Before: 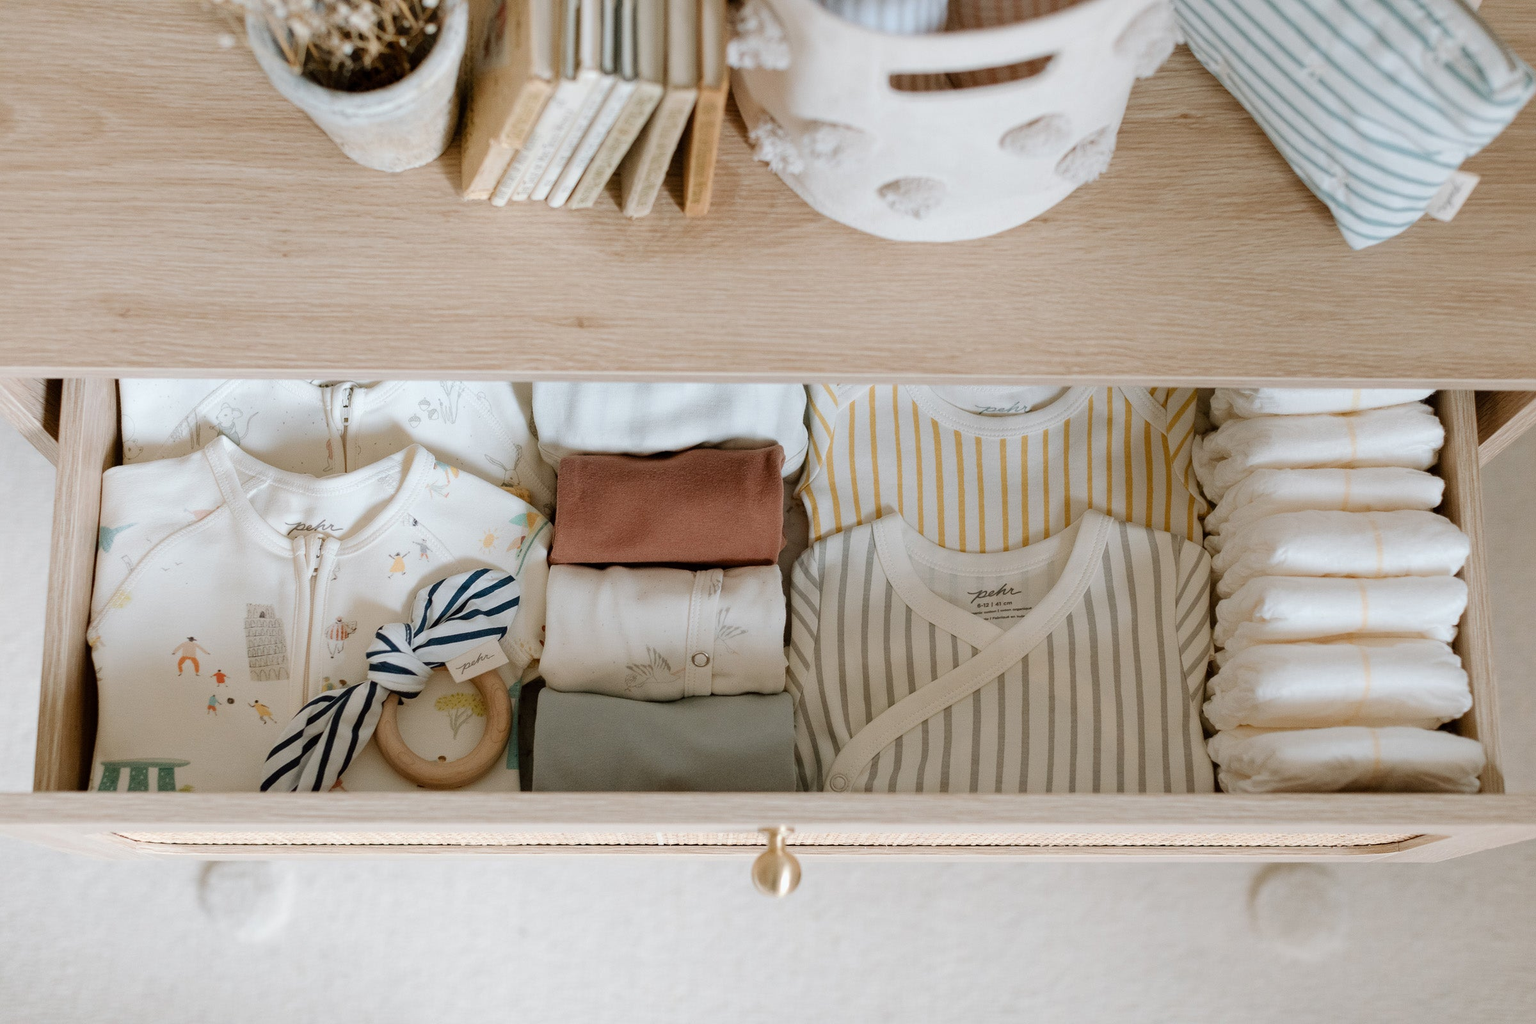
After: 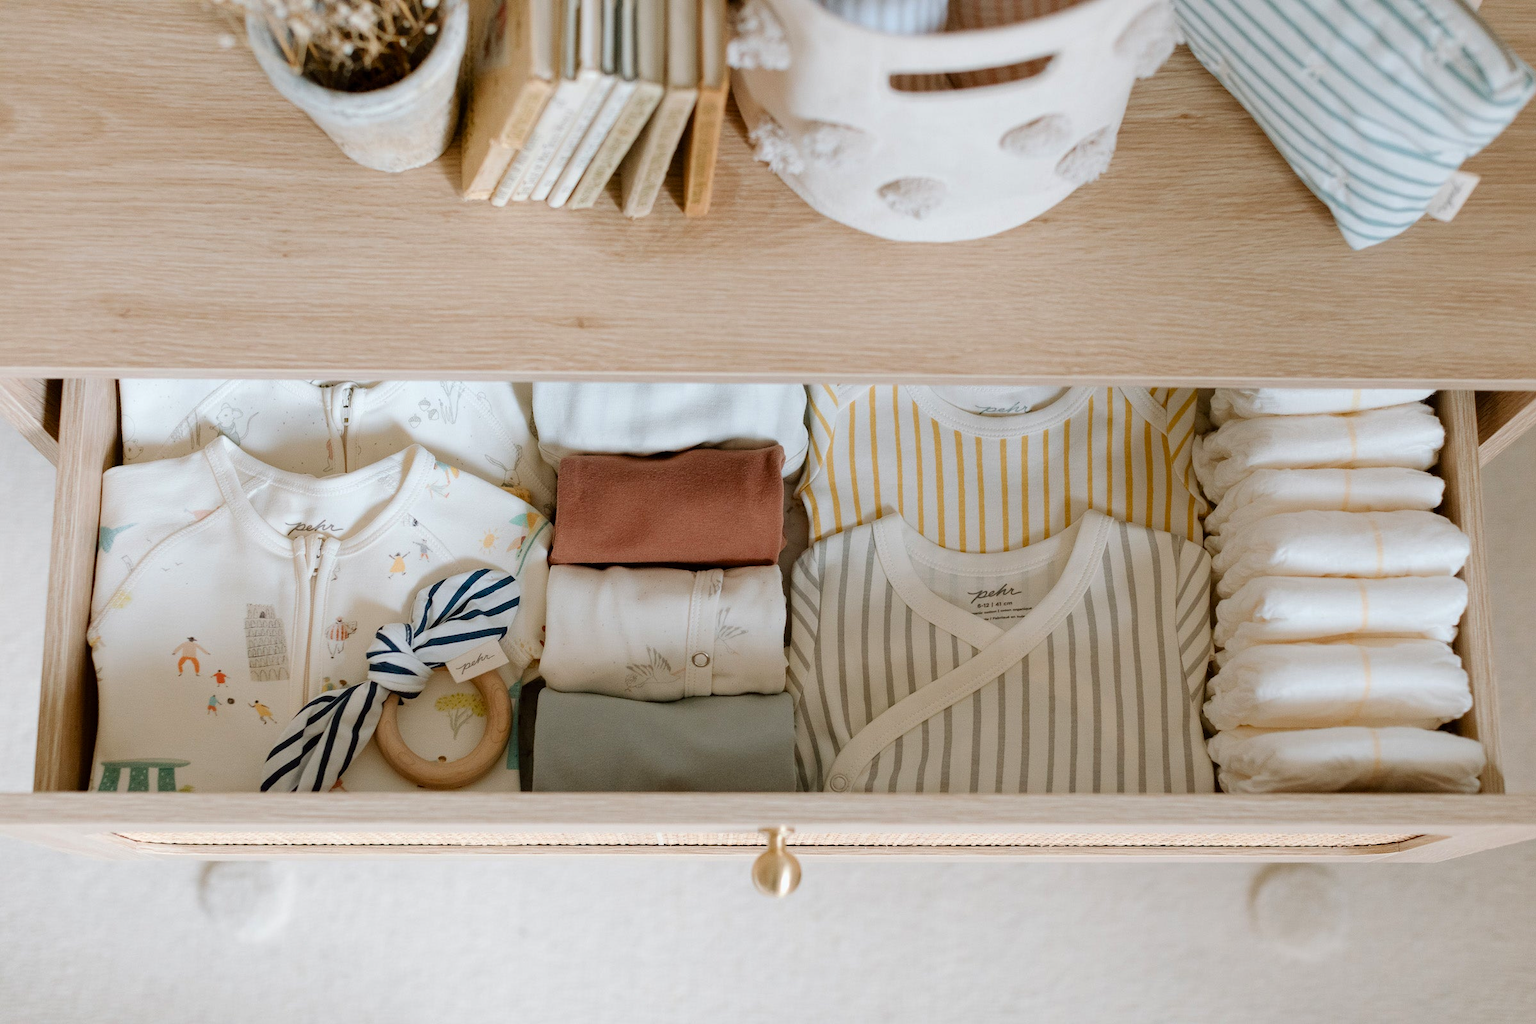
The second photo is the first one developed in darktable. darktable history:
contrast brightness saturation: contrast 0.035, saturation 0.16
